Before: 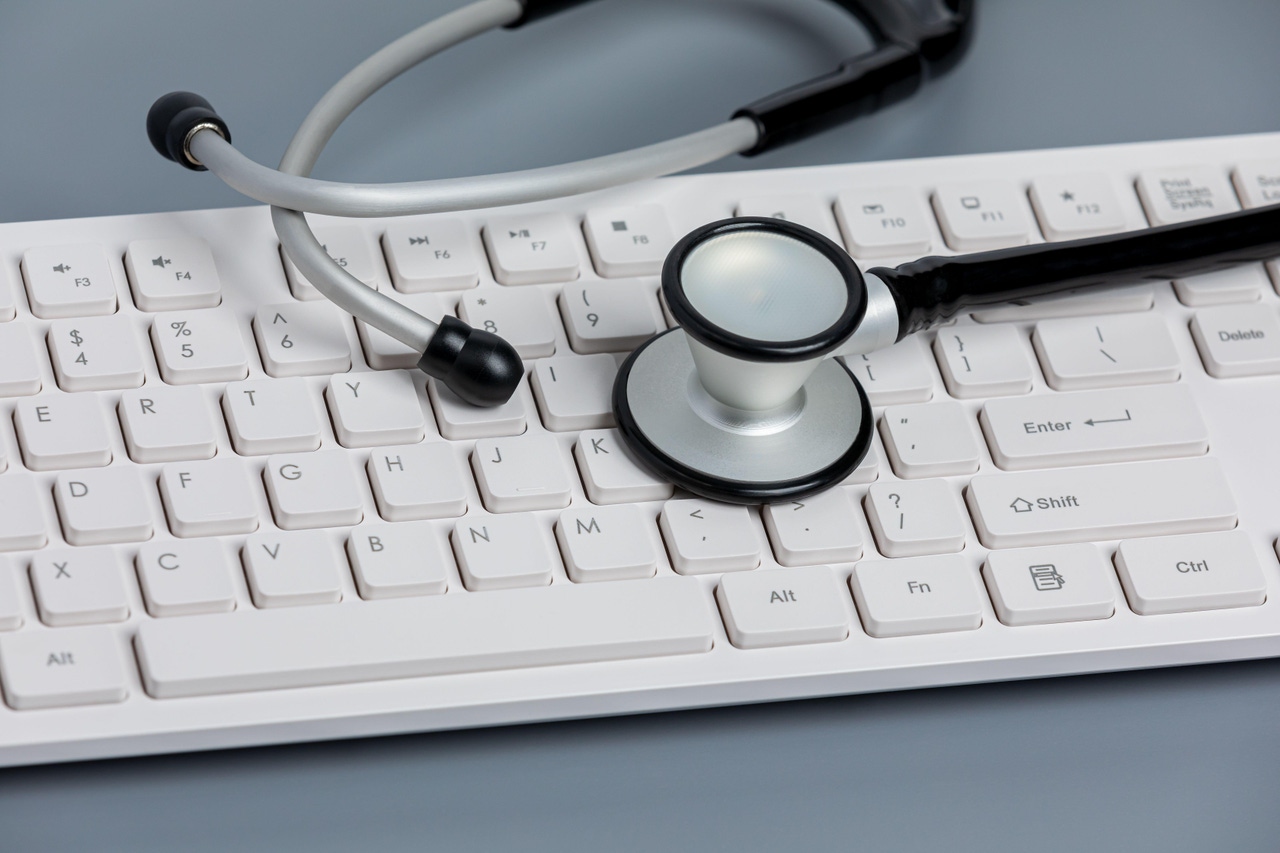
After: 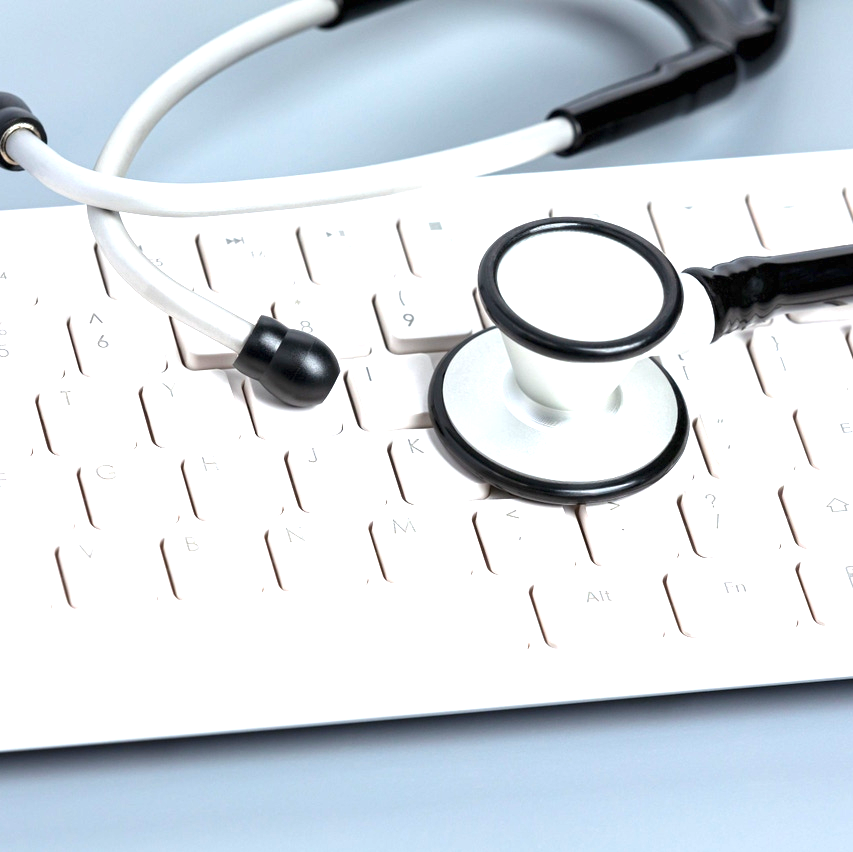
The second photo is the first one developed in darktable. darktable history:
crop and rotate: left 14.385%, right 18.948%
exposure: black level correction 0, exposure 1.625 EV, compensate exposure bias true, compensate highlight preservation false
